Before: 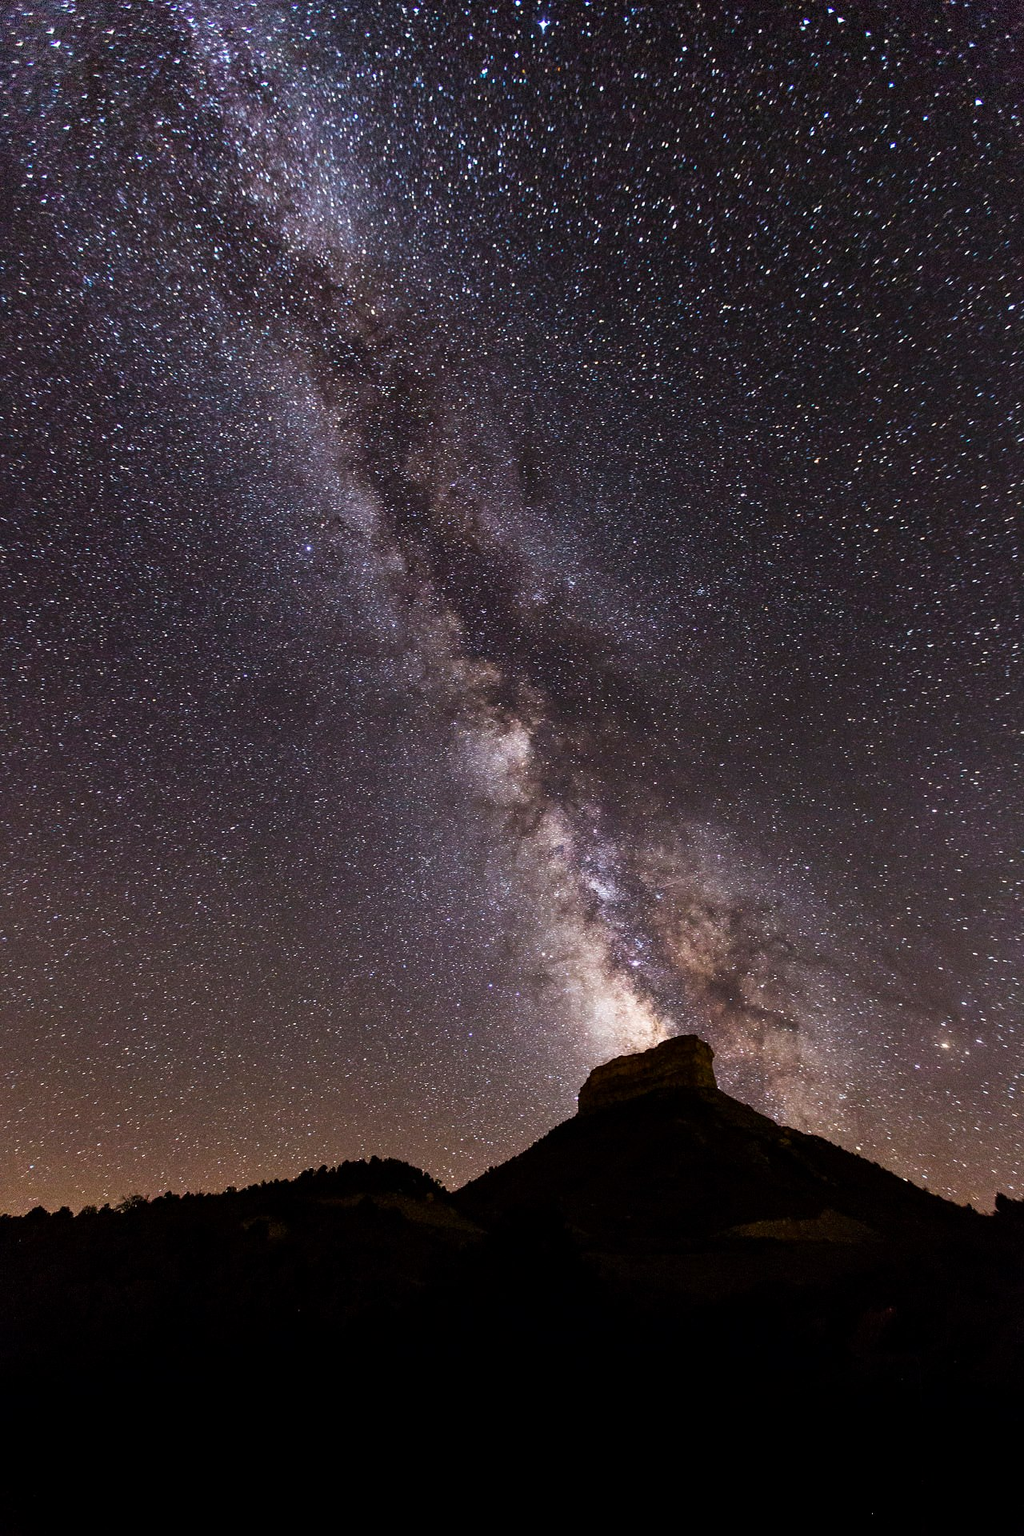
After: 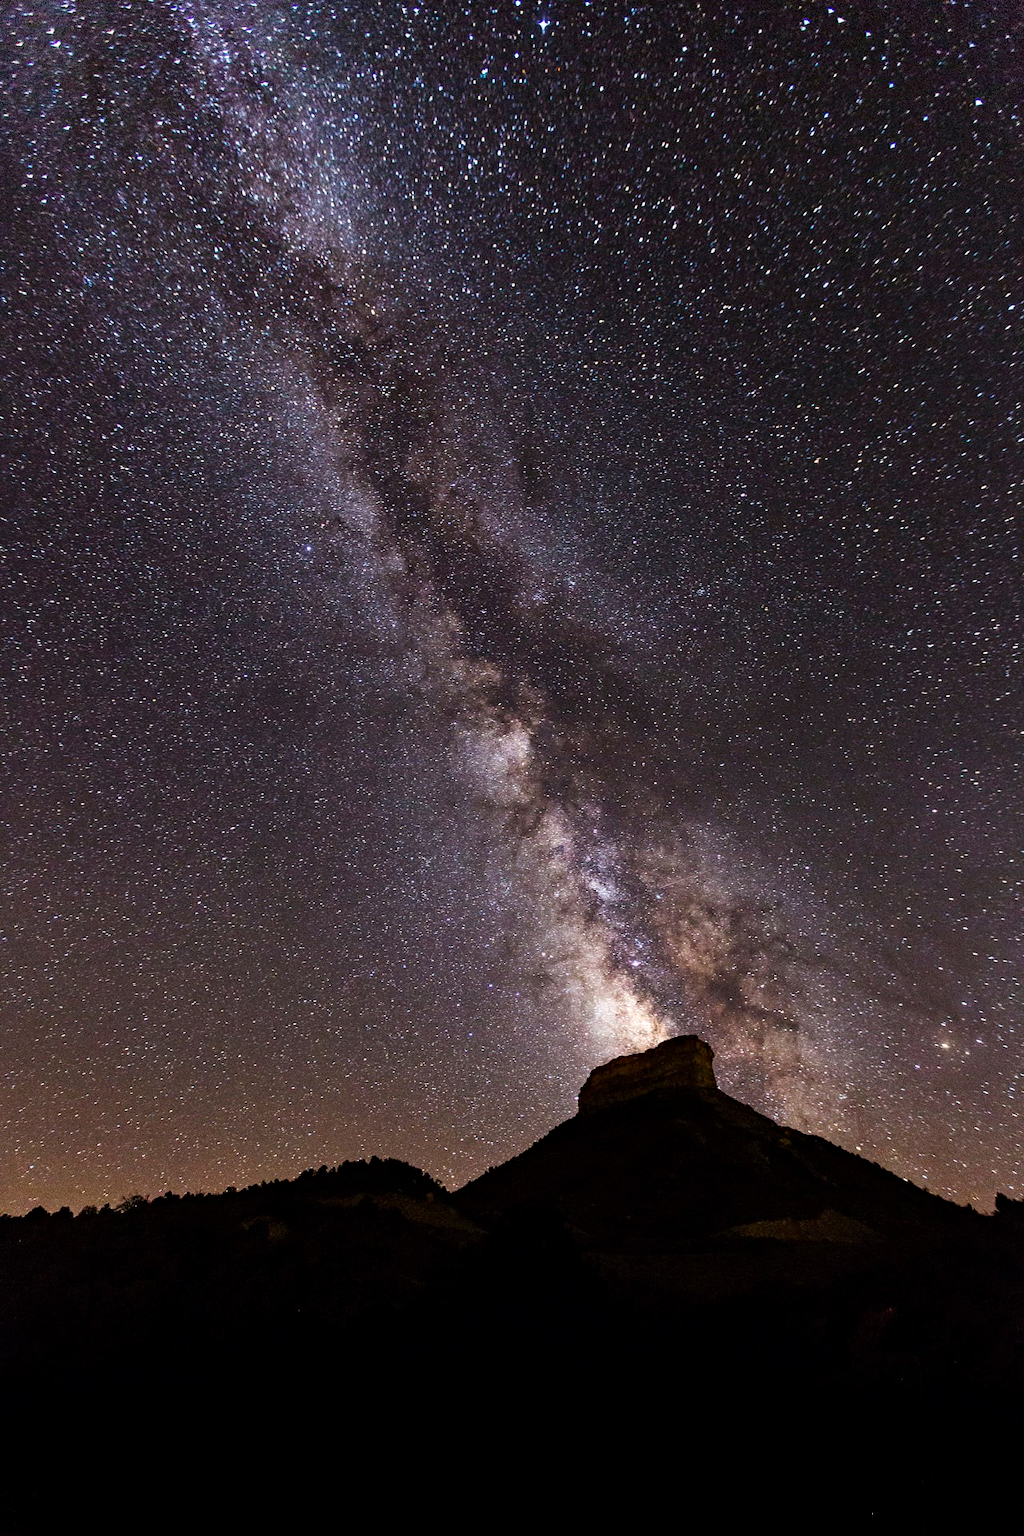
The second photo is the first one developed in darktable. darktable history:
haze removal: strength 0.243, distance 0.254, compatibility mode true, adaptive false
